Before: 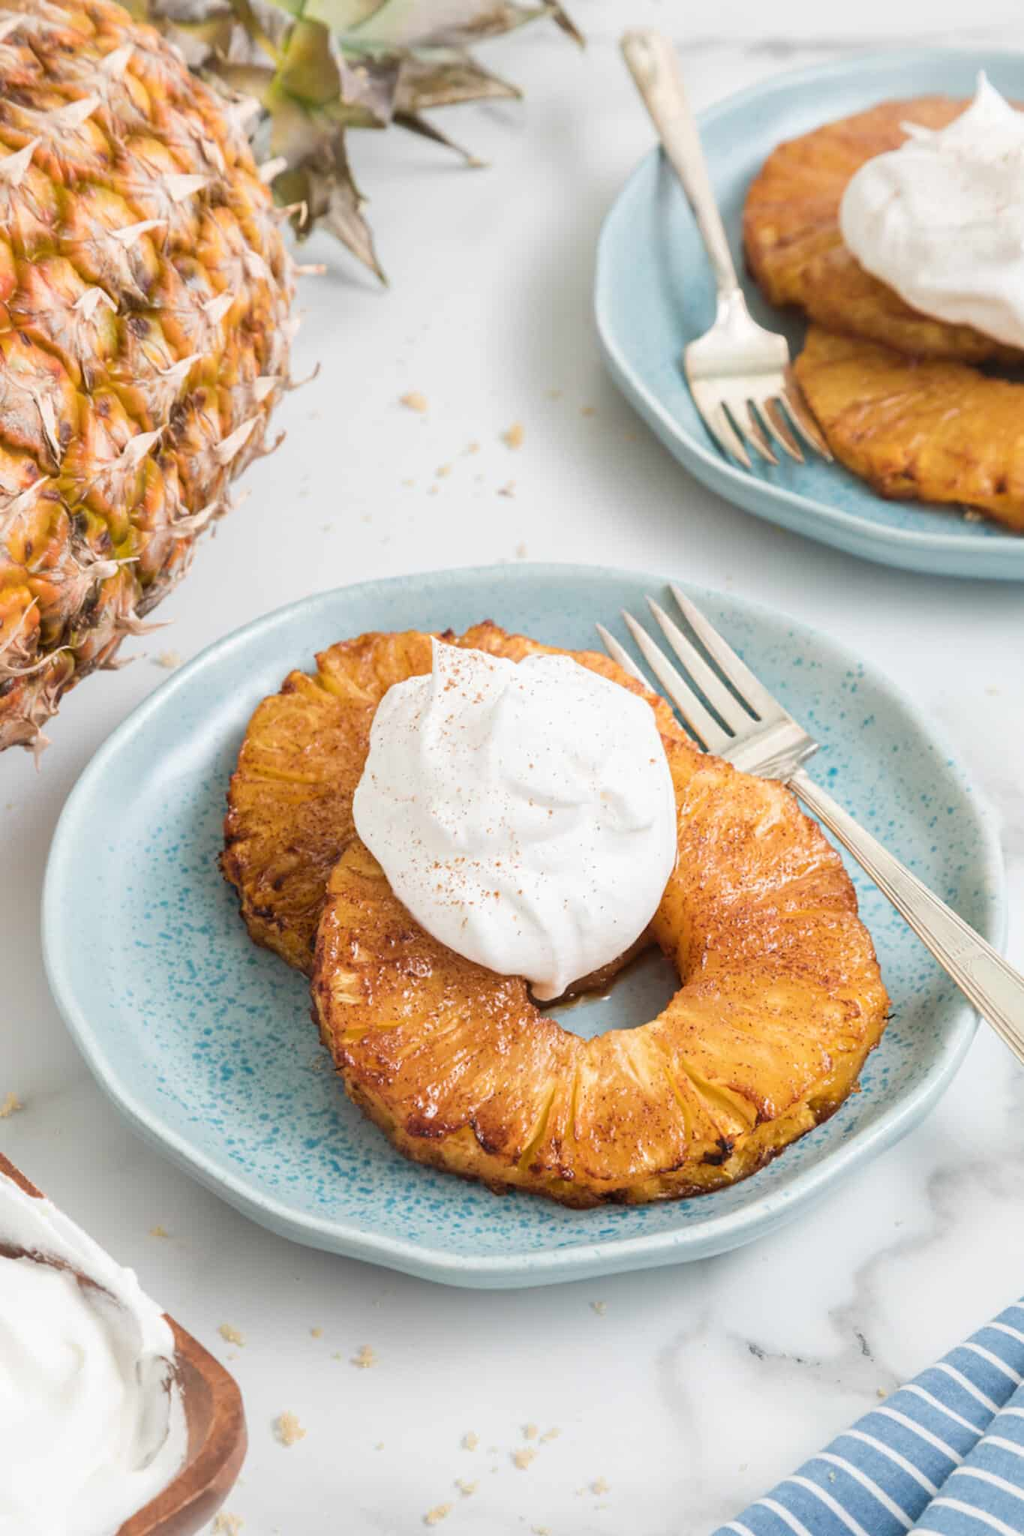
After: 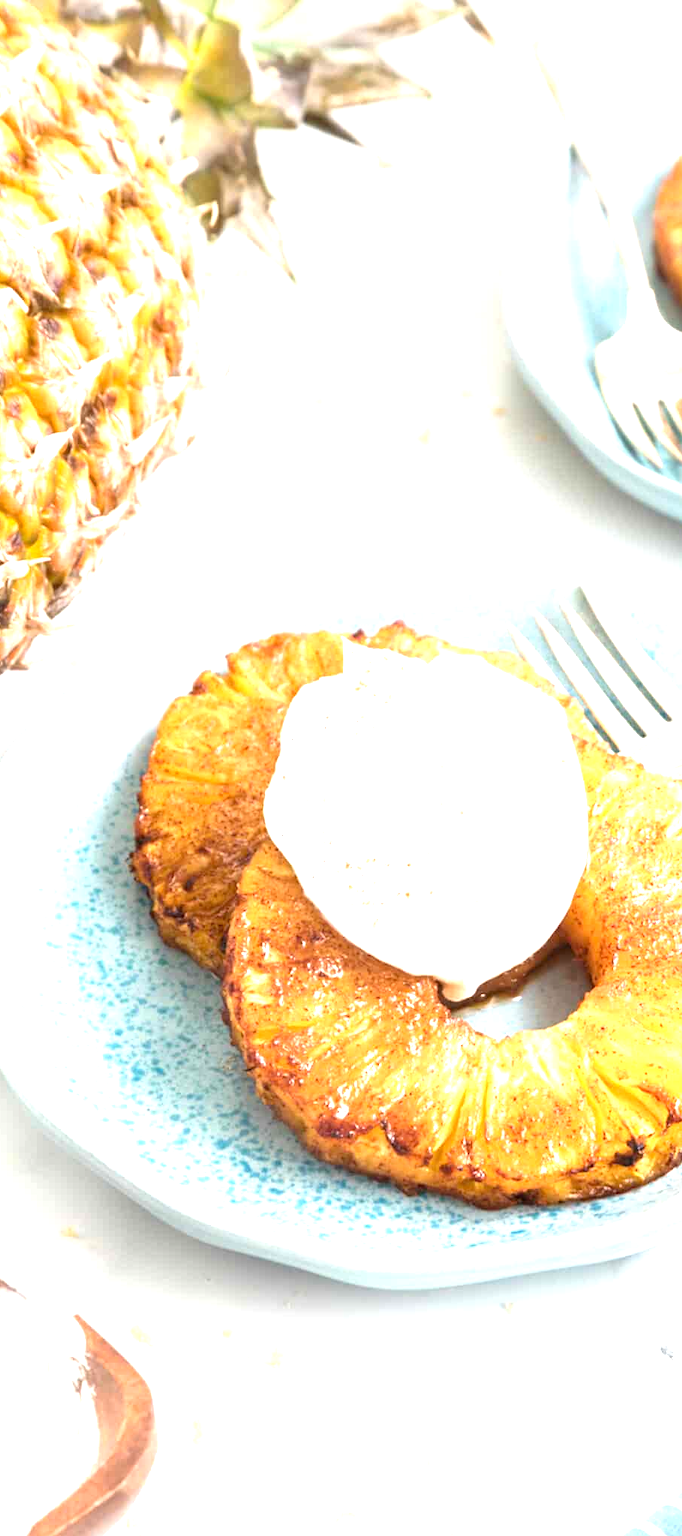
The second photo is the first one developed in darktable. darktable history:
exposure: black level correction 0.001, exposure 1.398 EV, compensate exposure bias true, compensate highlight preservation false
crop and rotate: left 8.786%, right 24.548%
